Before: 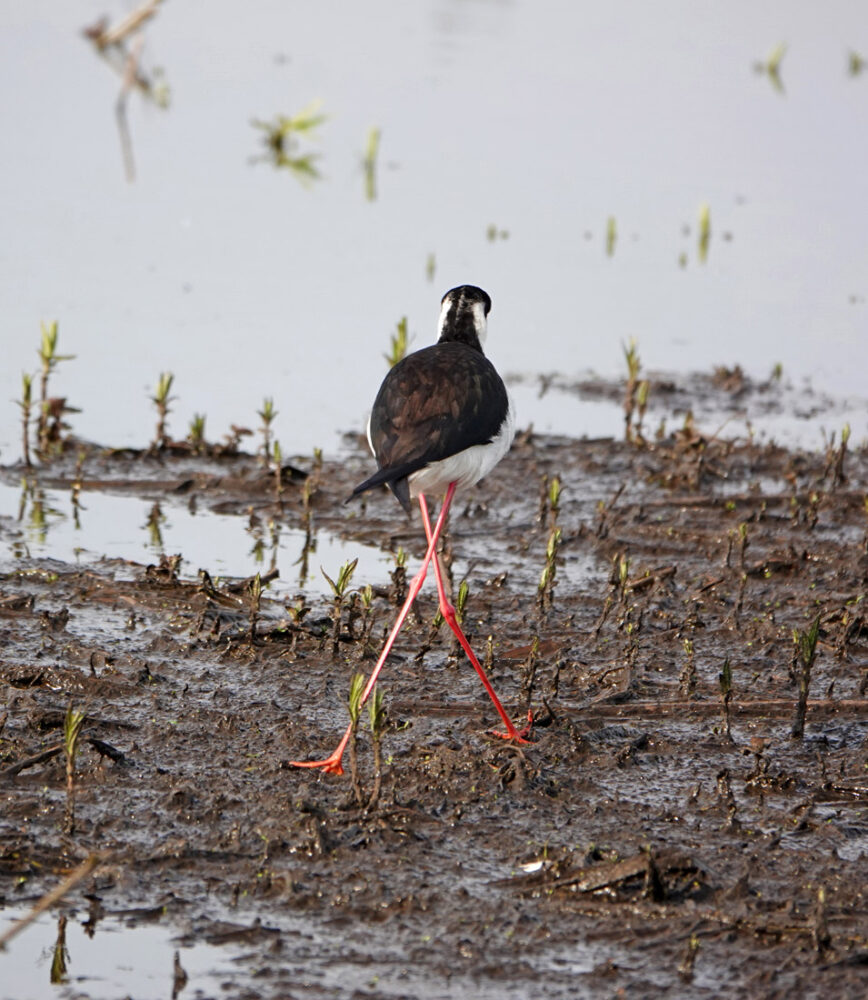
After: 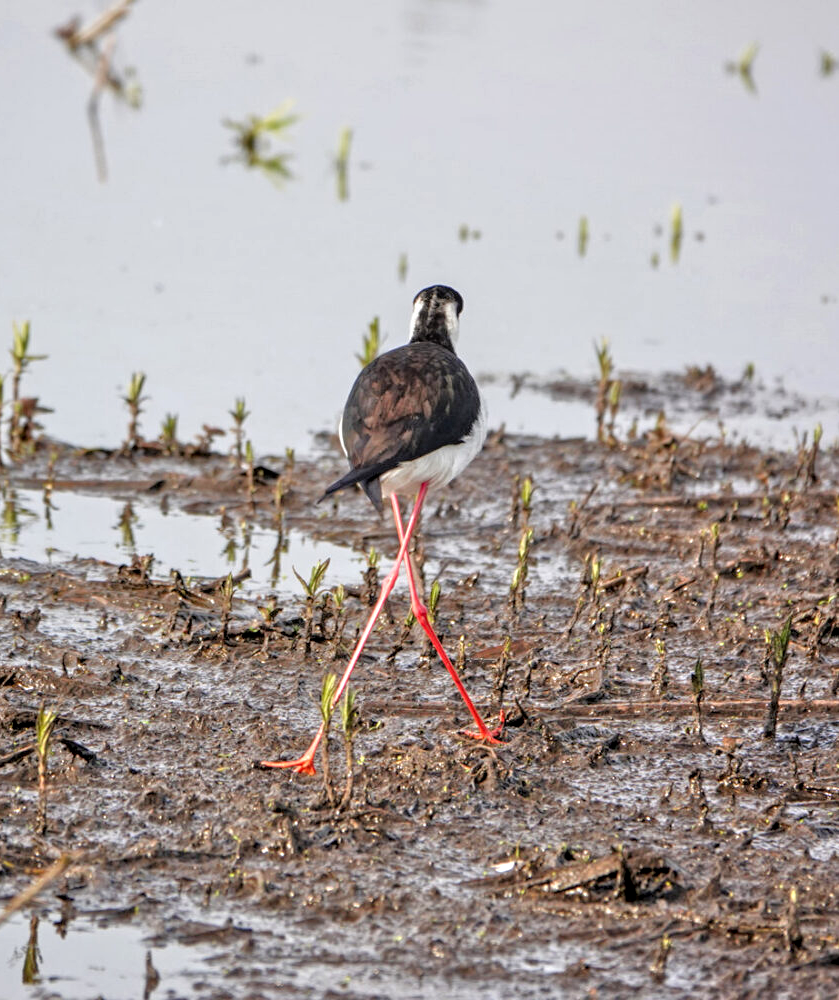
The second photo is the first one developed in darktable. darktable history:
local contrast: on, module defaults
tone equalizer: -7 EV 0.15 EV, -6 EV 0.6 EV, -5 EV 1.15 EV, -4 EV 1.33 EV, -3 EV 1.15 EV, -2 EV 0.6 EV, -1 EV 0.15 EV, mask exposure compensation -0.5 EV
crop and rotate: left 3.238%
